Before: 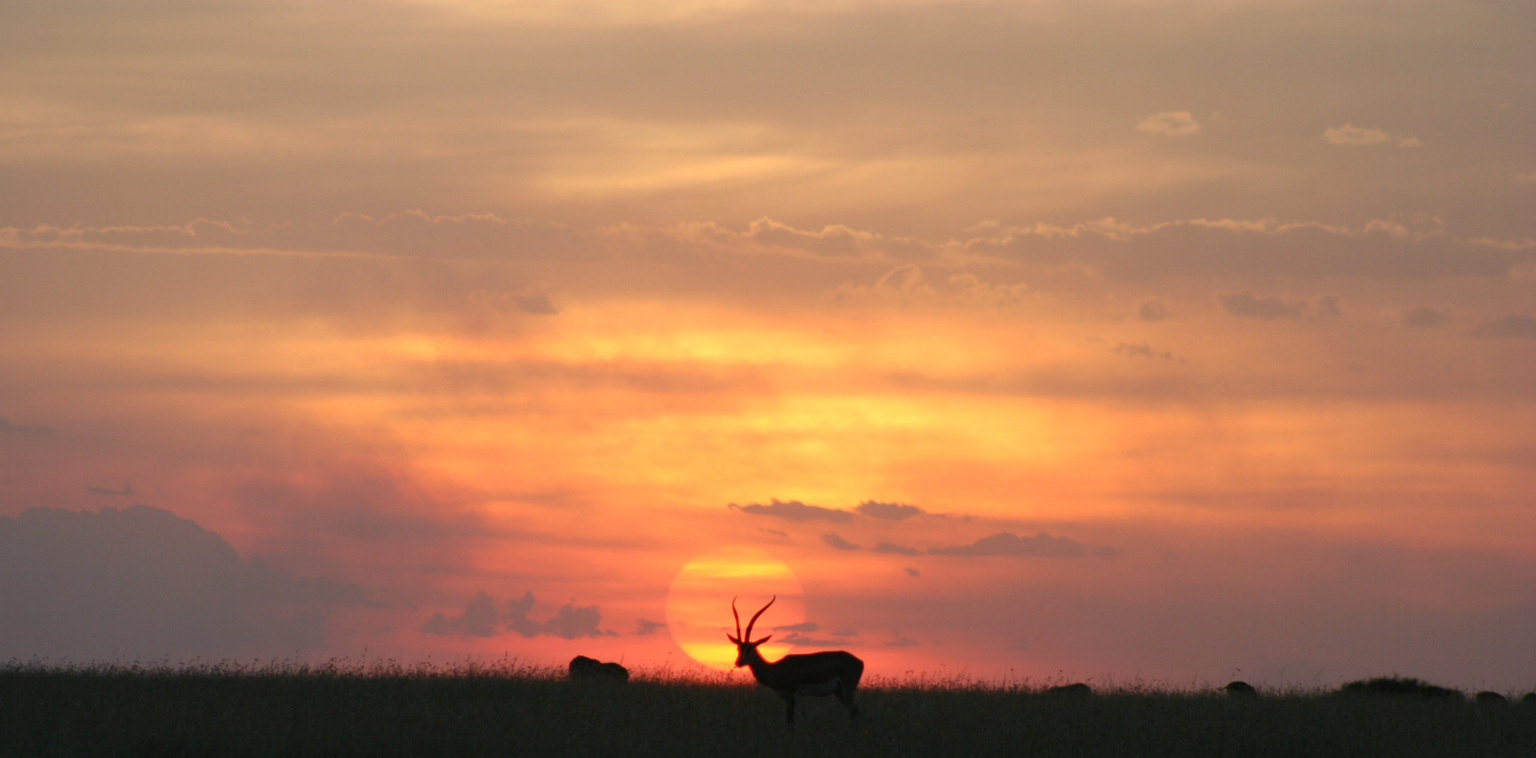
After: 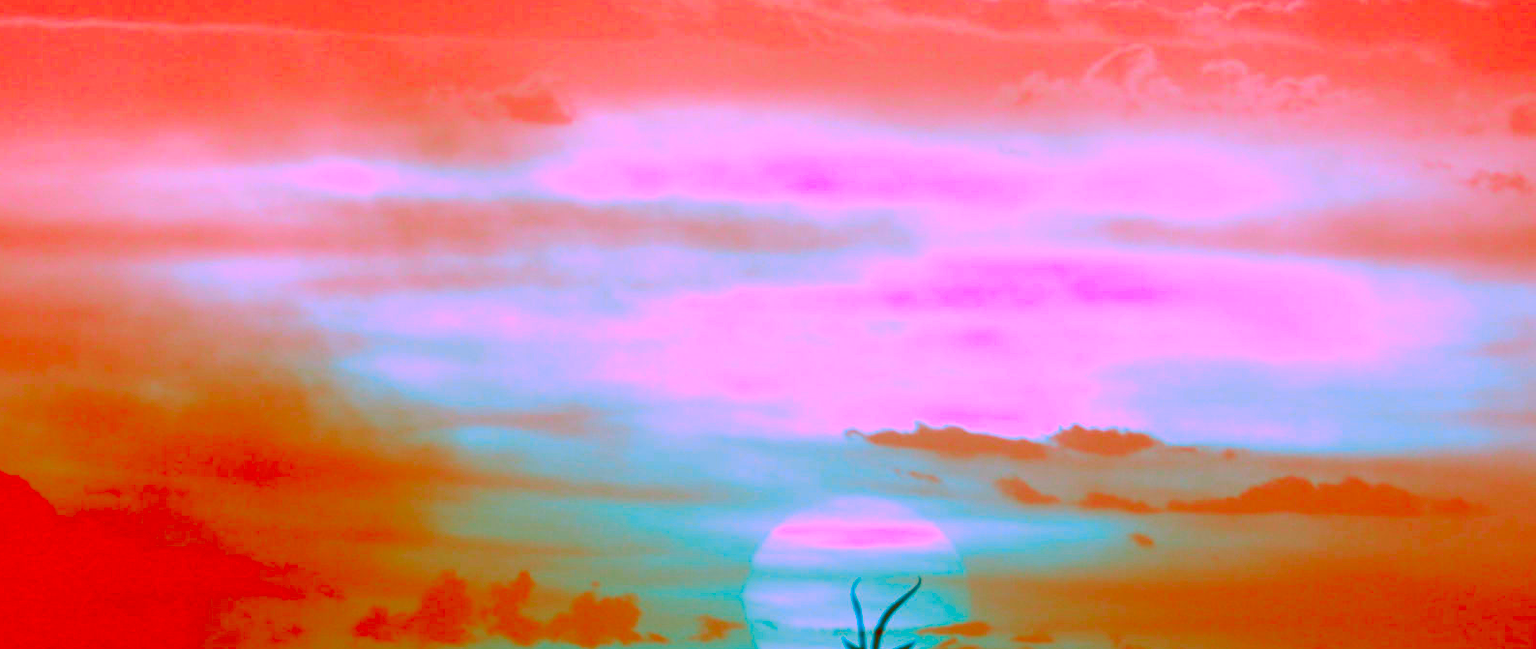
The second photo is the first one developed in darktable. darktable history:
crop: left 13.312%, top 31.28%, right 24.627%, bottom 15.582%
exposure: exposure 0.127 EV, compensate highlight preservation false
bloom: size 3%, threshold 100%, strength 0%
color correction: highlights a* -39.68, highlights b* -40, shadows a* -40, shadows b* -40, saturation -3
